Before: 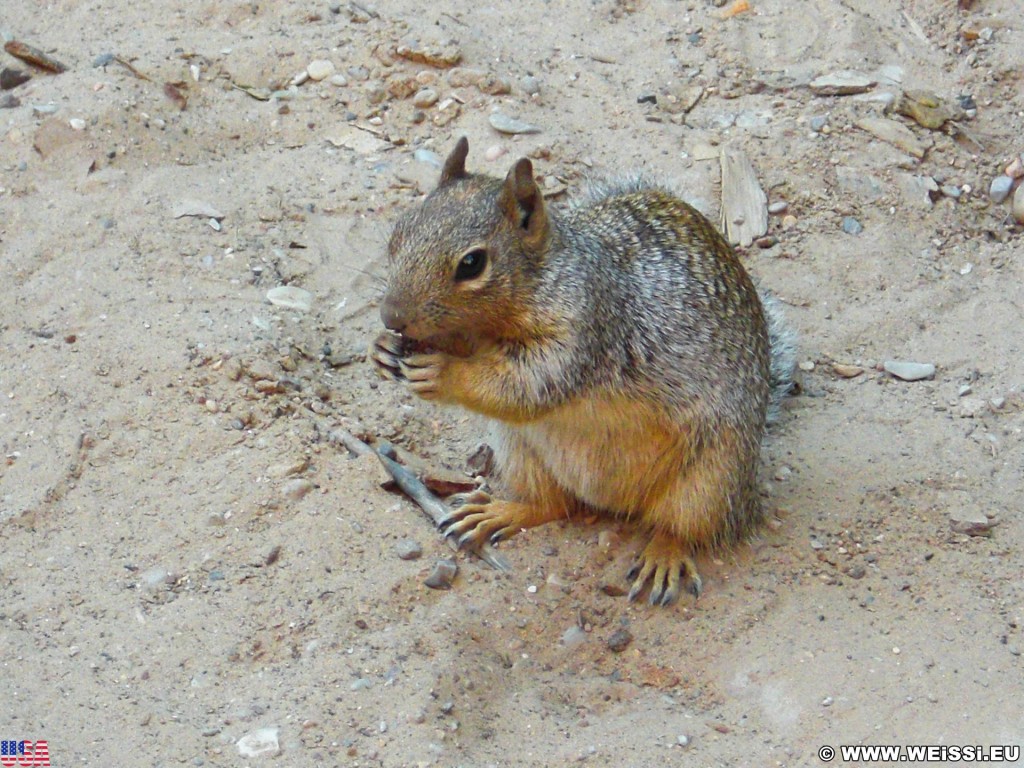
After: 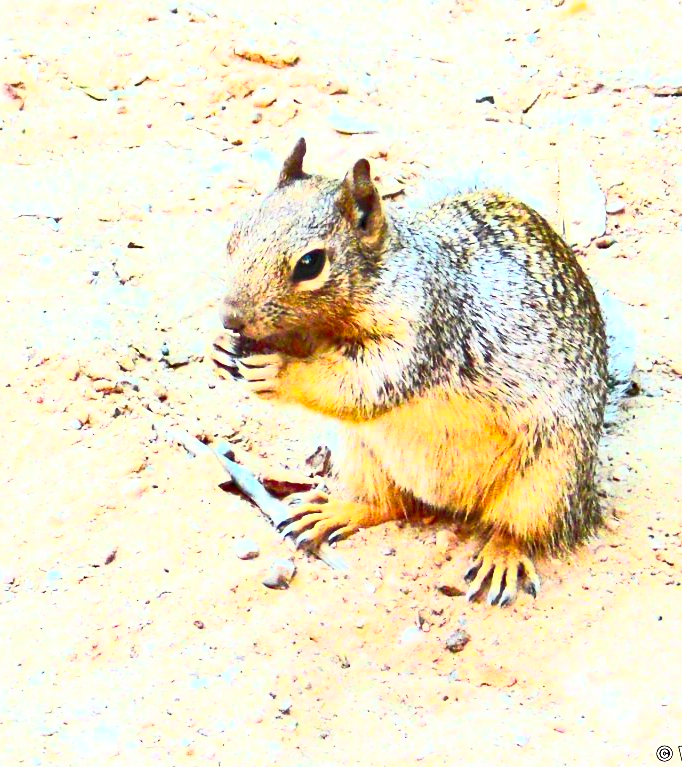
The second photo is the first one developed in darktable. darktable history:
contrast brightness saturation: contrast 0.845, brightness 0.598, saturation 0.604
haze removal: compatibility mode true, adaptive false
exposure: black level correction 0, exposure 0.697 EV, compensate highlight preservation false
crop and rotate: left 15.905%, right 17.441%
